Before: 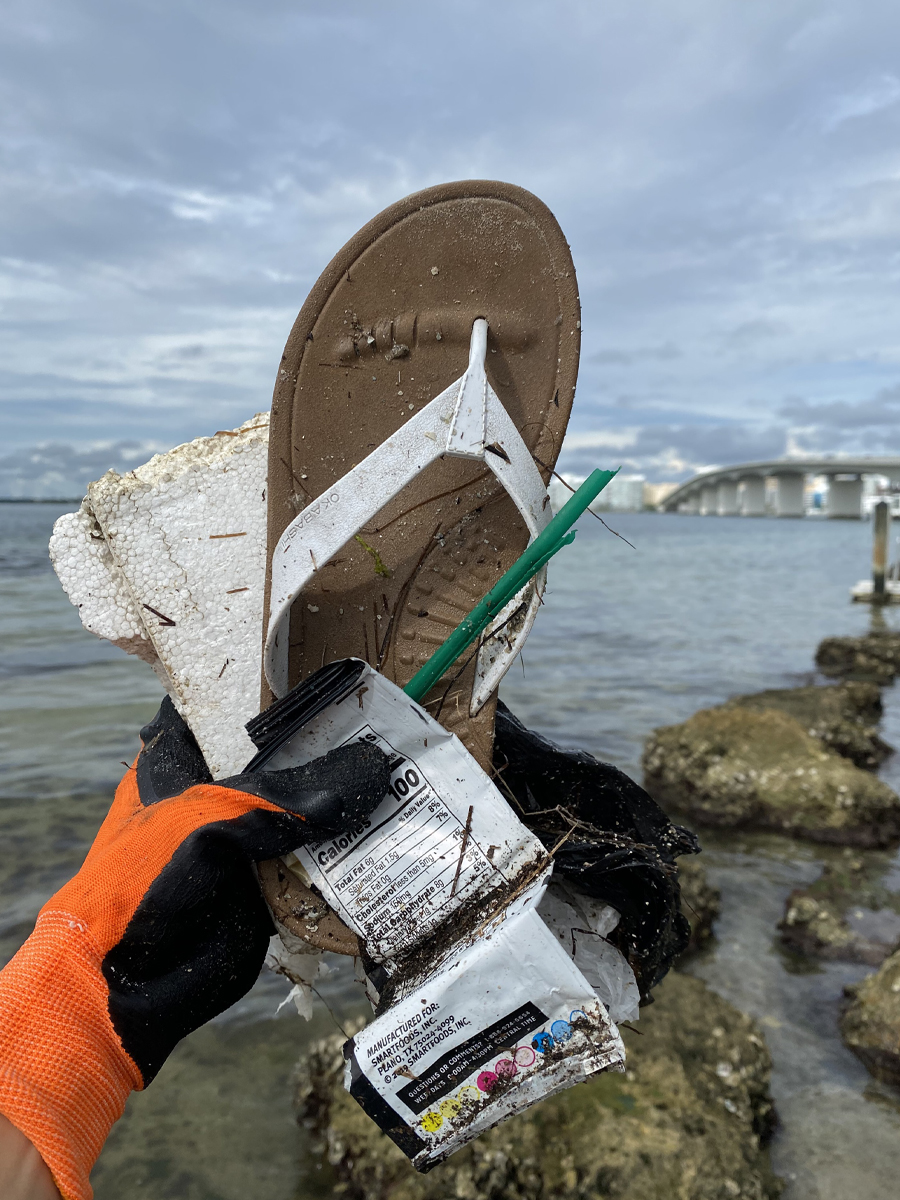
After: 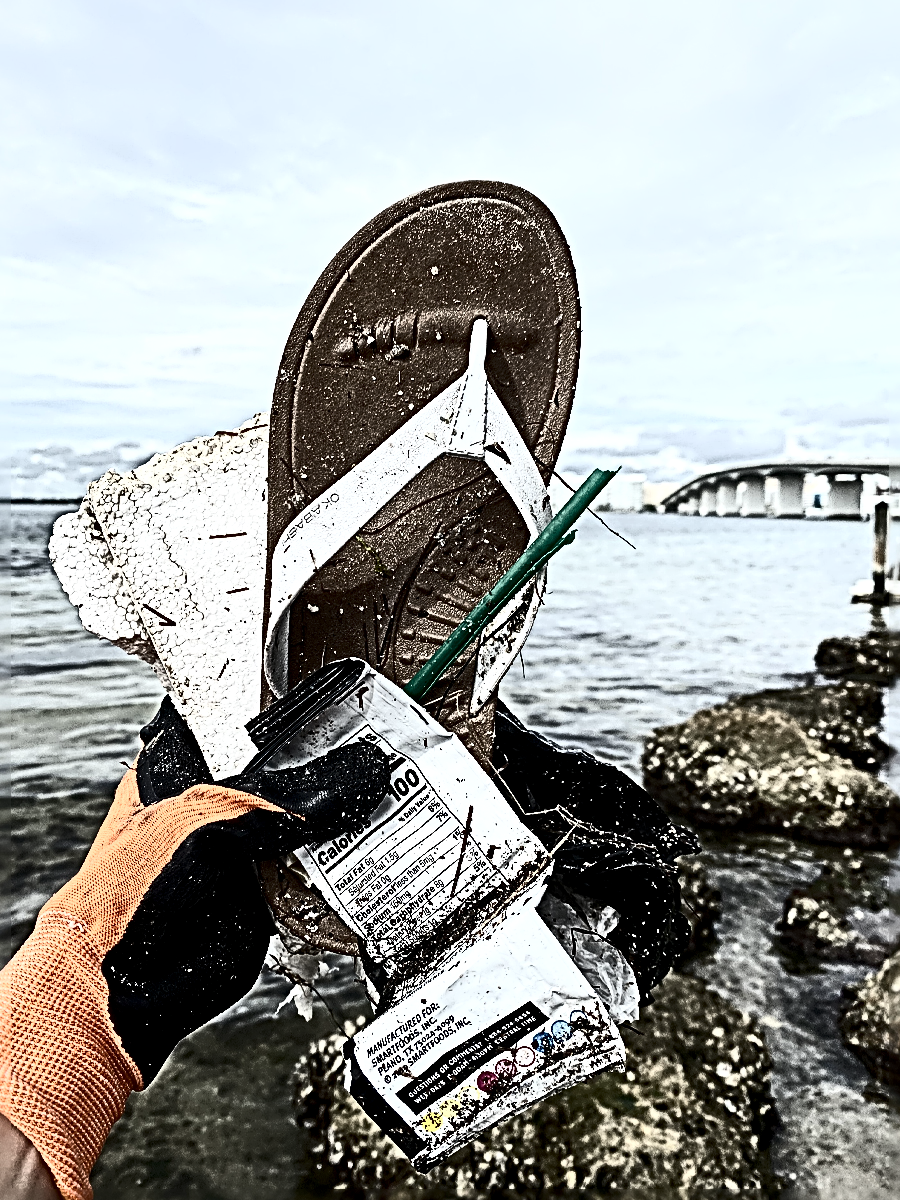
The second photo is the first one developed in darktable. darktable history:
color correction: highlights b* 0.005, saturation 0.568
contrast brightness saturation: contrast 0.925, brightness 0.205
sharpen: radius 4.041, amount 1.989
local contrast: highlights 101%, shadows 101%, detail 132%, midtone range 0.2
